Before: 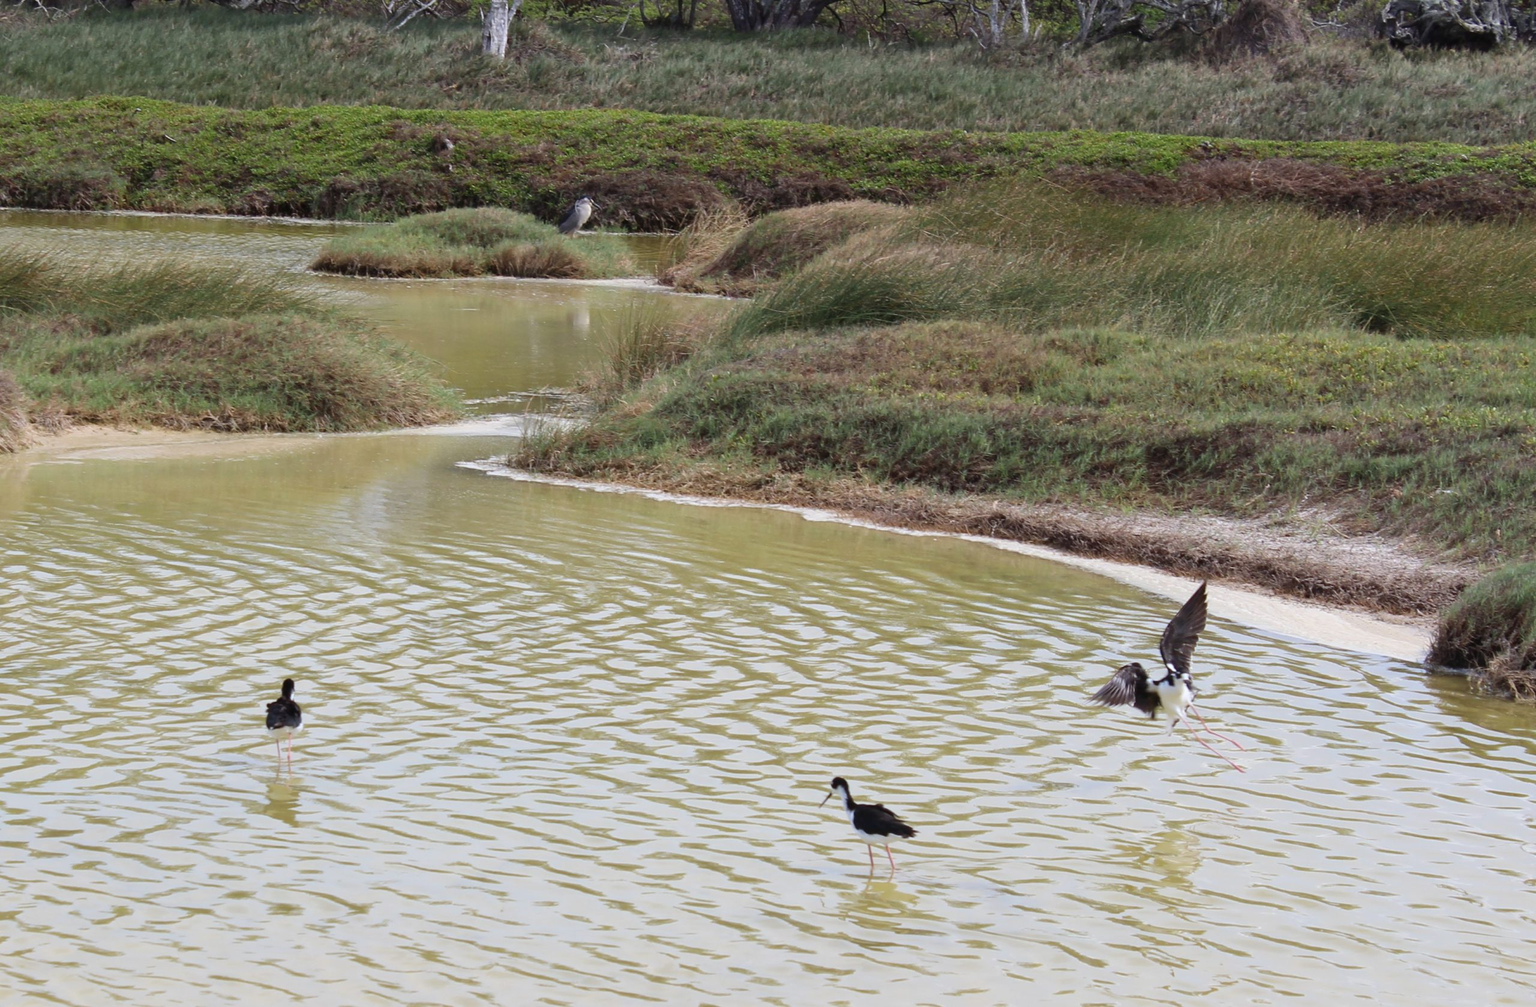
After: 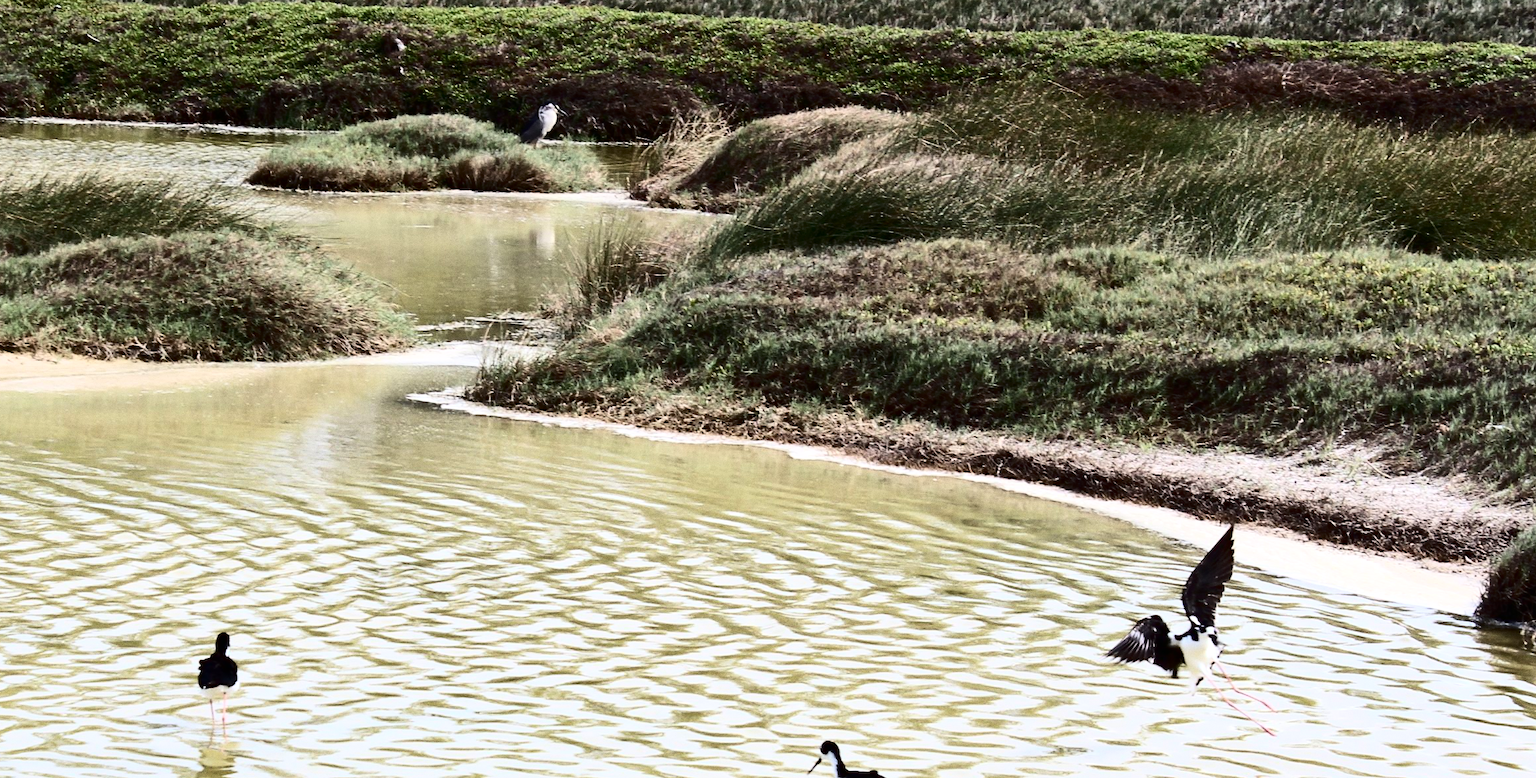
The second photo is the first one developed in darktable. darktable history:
contrast brightness saturation: contrast 0.5, saturation -0.1
crop: left 5.596%, top 10.314%, right 3.534%, bottom 19.395%
grain: coarseness 0.09 ISO
shadows and highlights: soften with gaussian
tone equalizer: -8 EV -0.417 EV, -7 EV -0.389 EV, -6 EV -0.333 EV, -5 EV -0.222 EV, -3 EV 0.222 EV, -2 EV 0.333 EV, -1 EV 0.389 EV, +0 EV 0.417 EV, edges refinement/feathering 500, mask exposure compensation -1.57 EV, preserve details no
